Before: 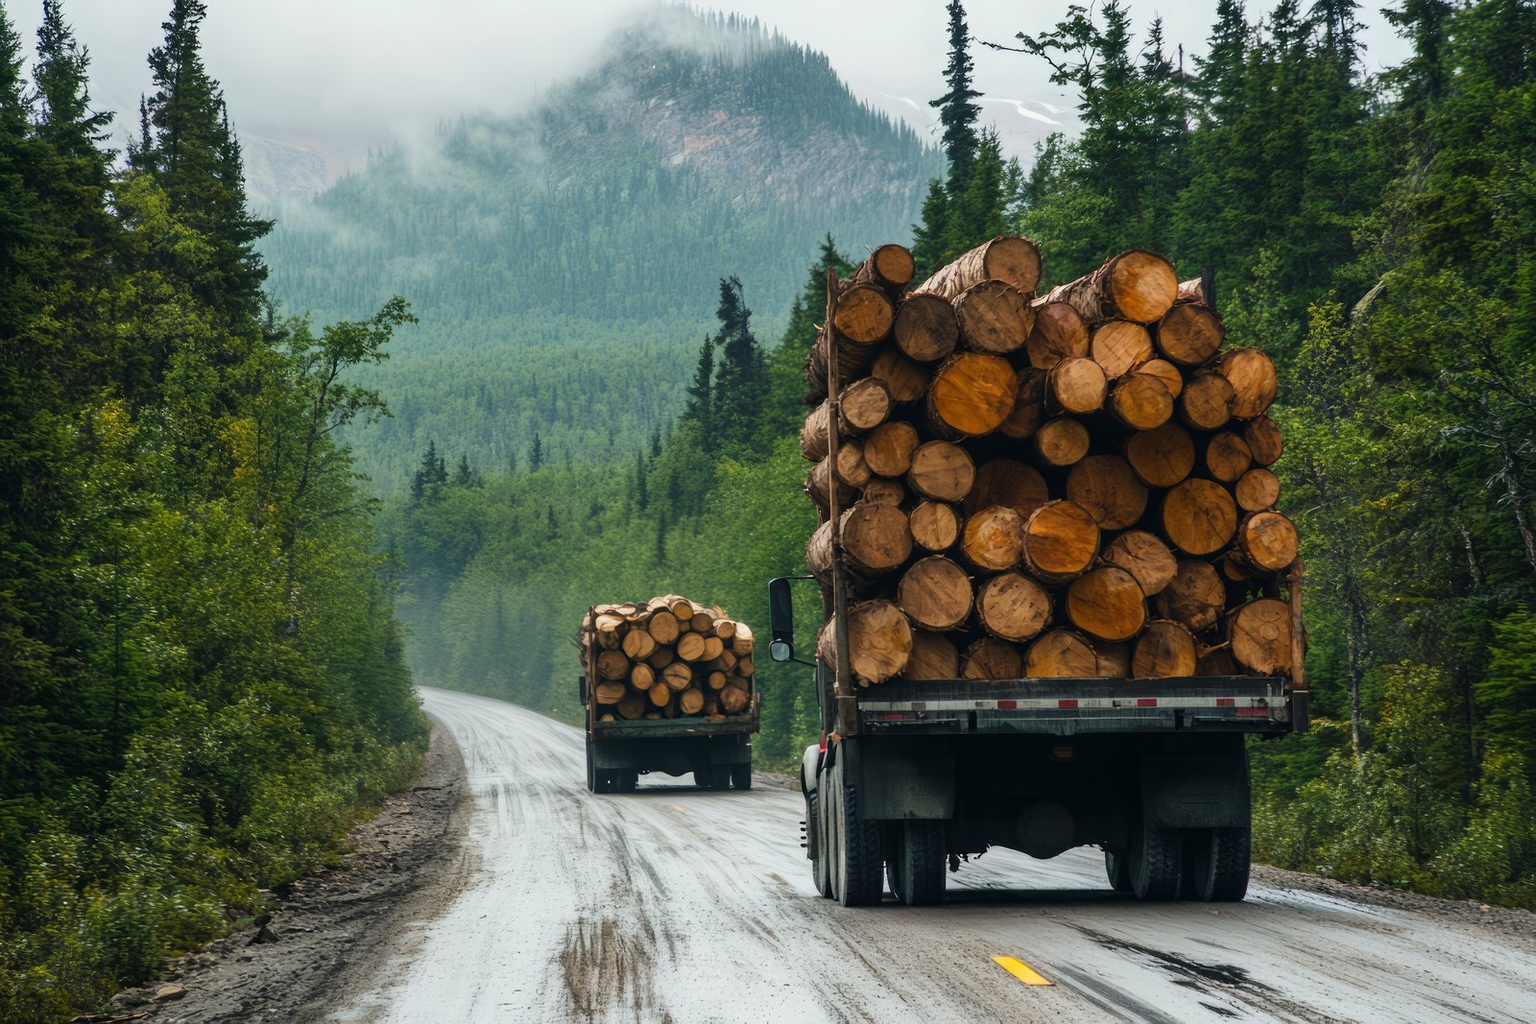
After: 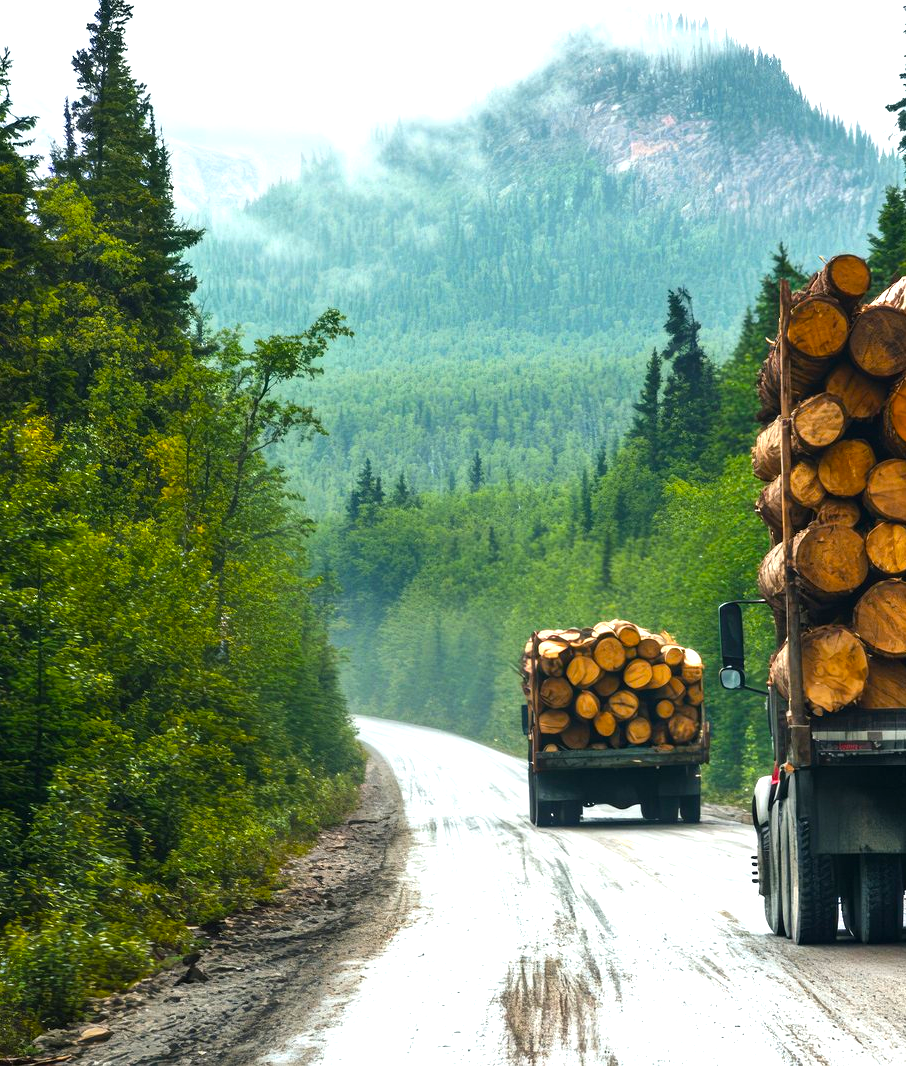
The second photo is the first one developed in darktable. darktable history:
crop: left 5.157%, right 38.173%
color balance rgb: perceptual saturation grading › global saturation 19.674%, perceptual brilliance grading › global brilliance 29.655%, global vibrance 20%
